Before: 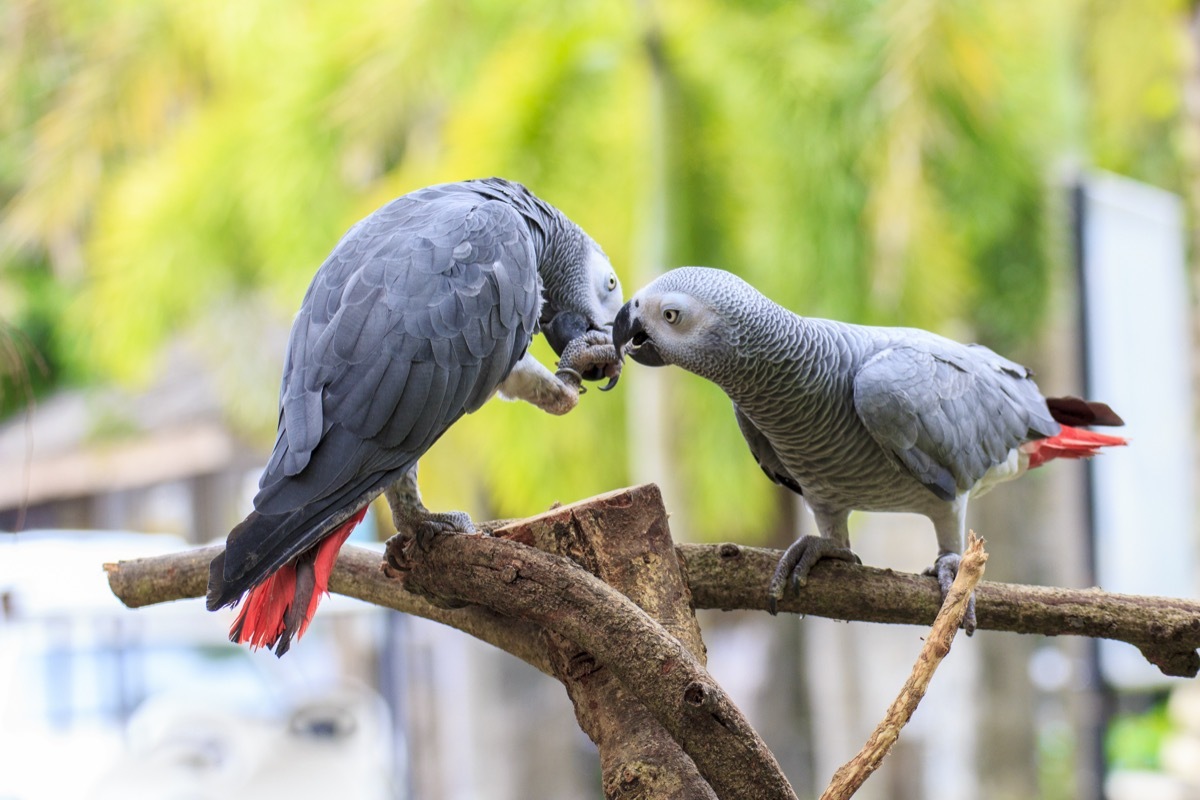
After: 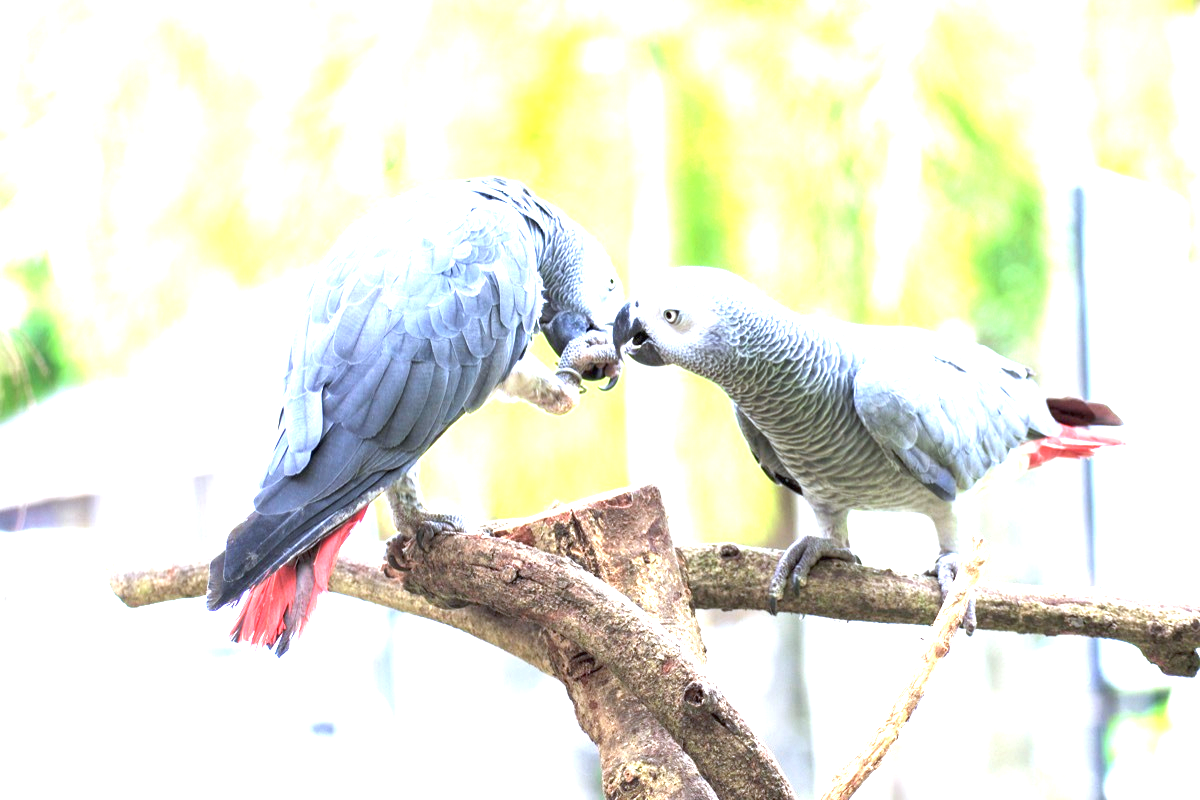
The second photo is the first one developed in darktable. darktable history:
exposure: black level correction 0, exposure 2.1 EV, compensate highlight preservation false
color calibration: x 0.37, y 0.382, temperature 4311.23 K
